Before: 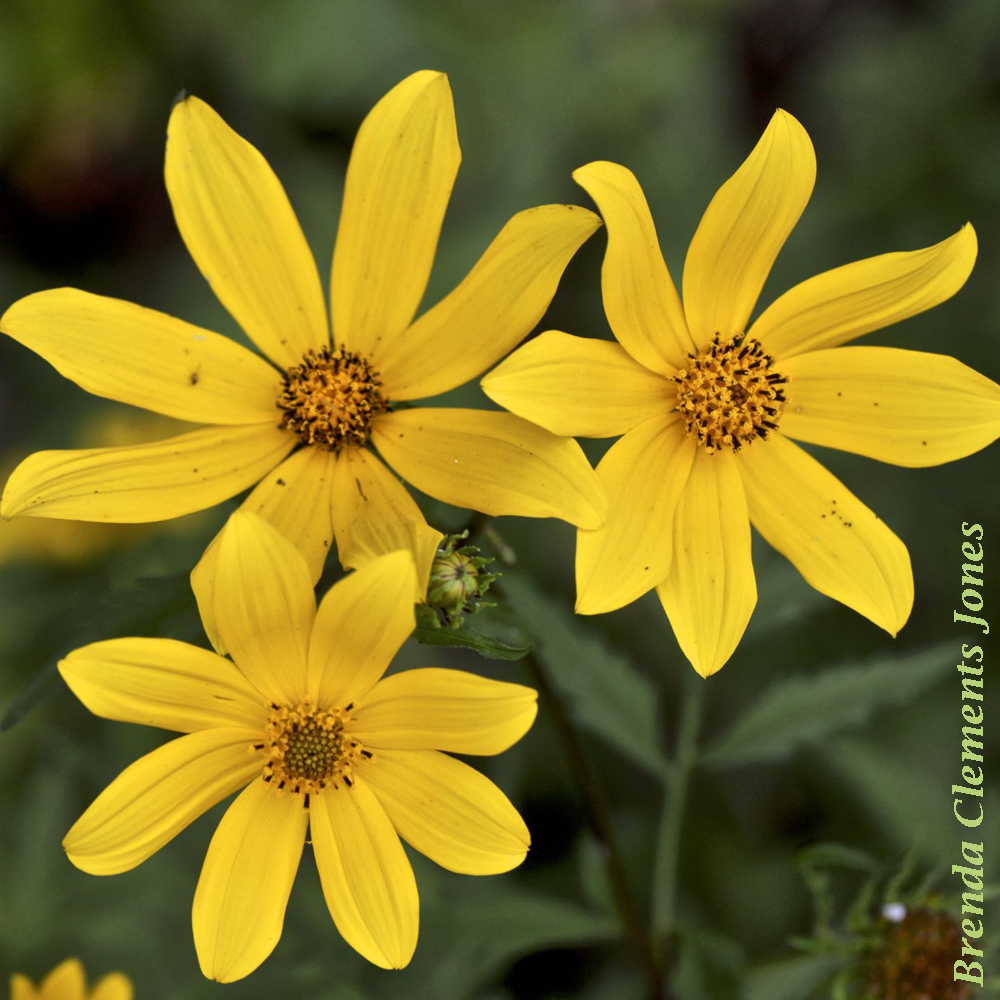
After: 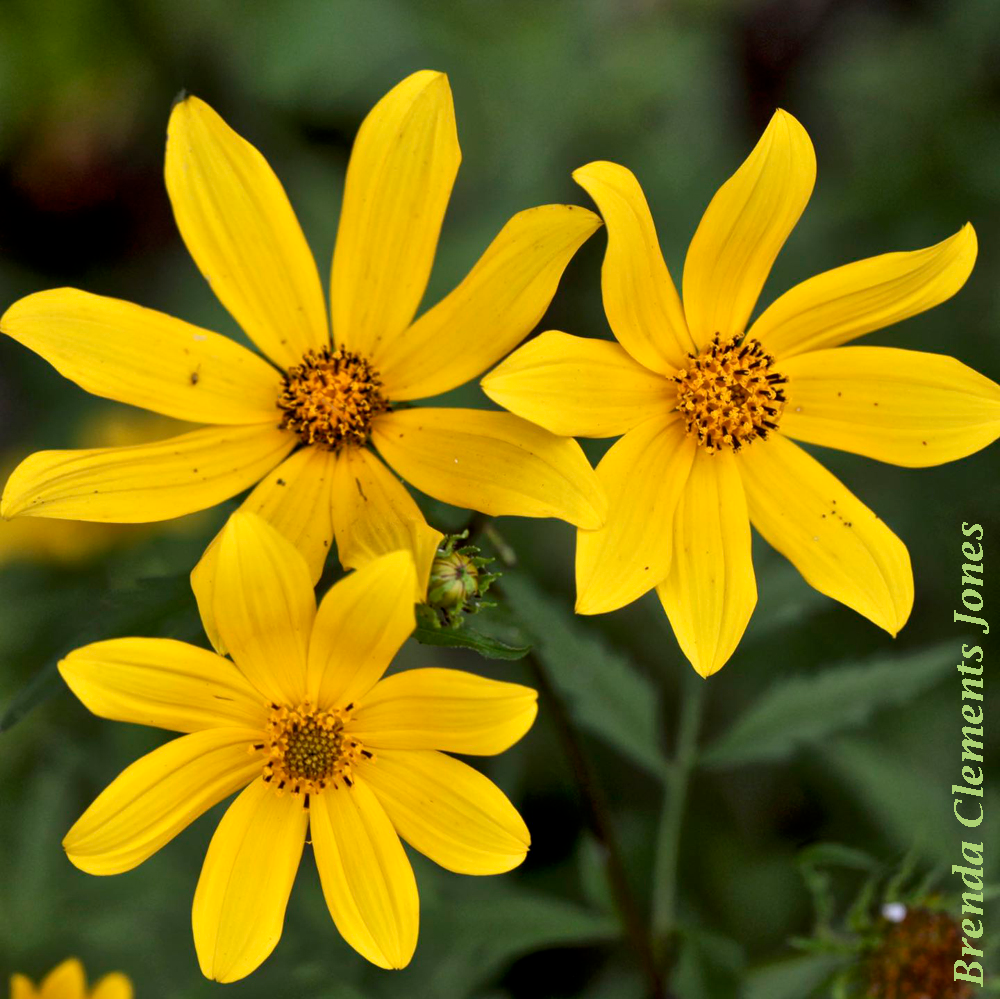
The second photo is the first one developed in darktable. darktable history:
crop and rotate: top 0.016%, bottom 0.016%
